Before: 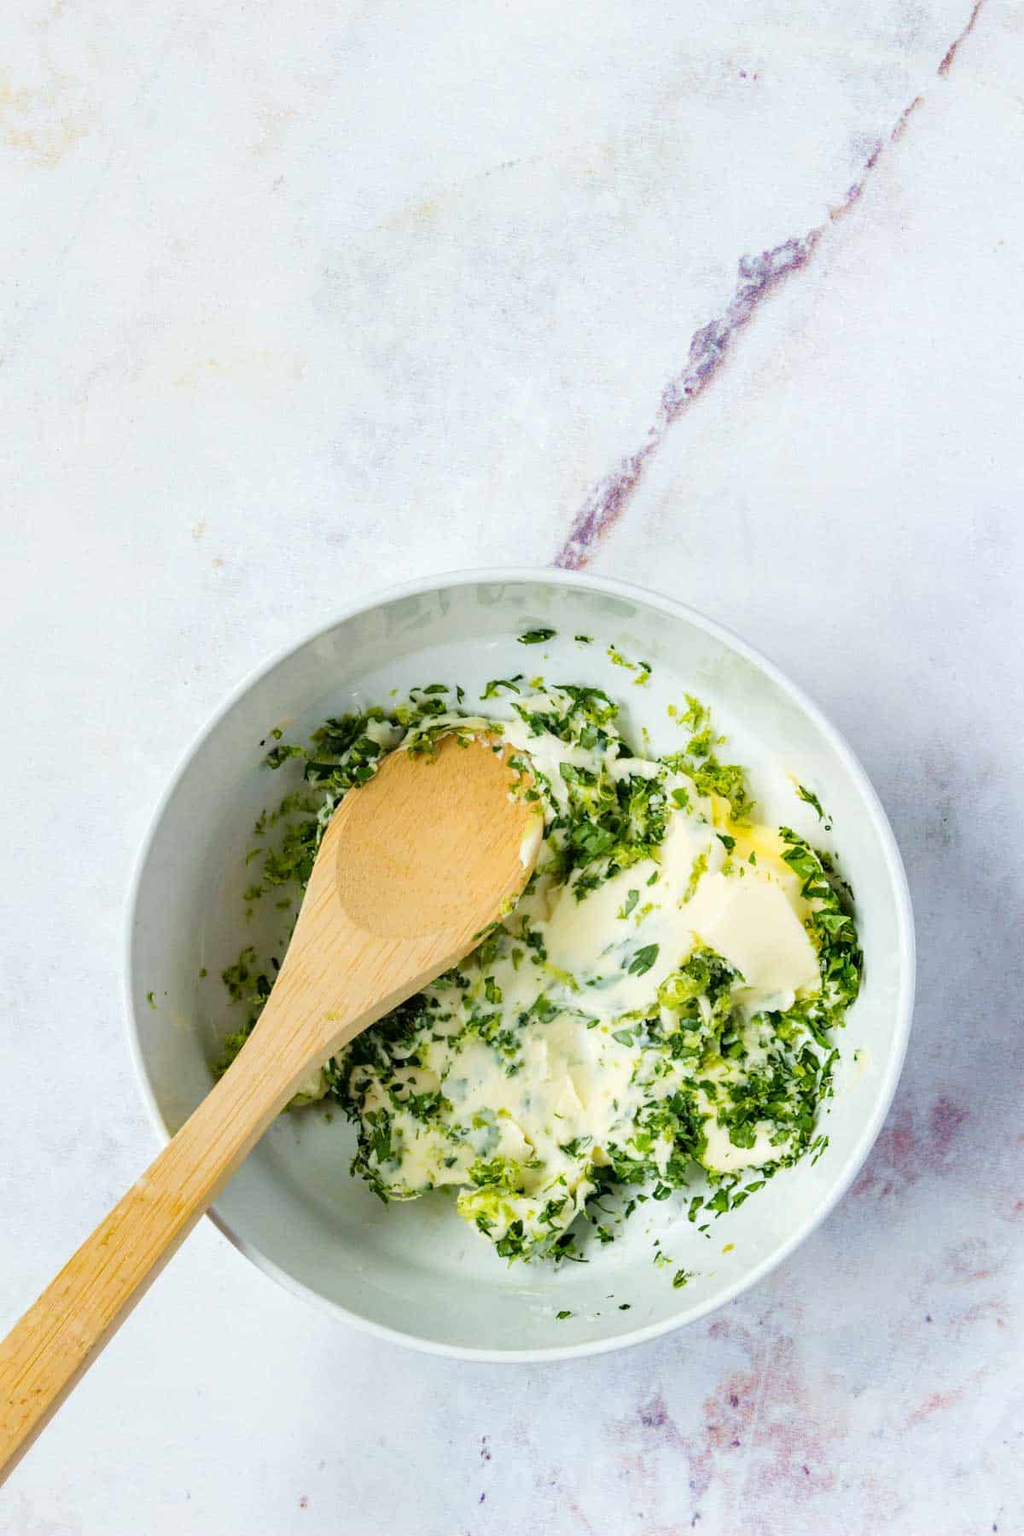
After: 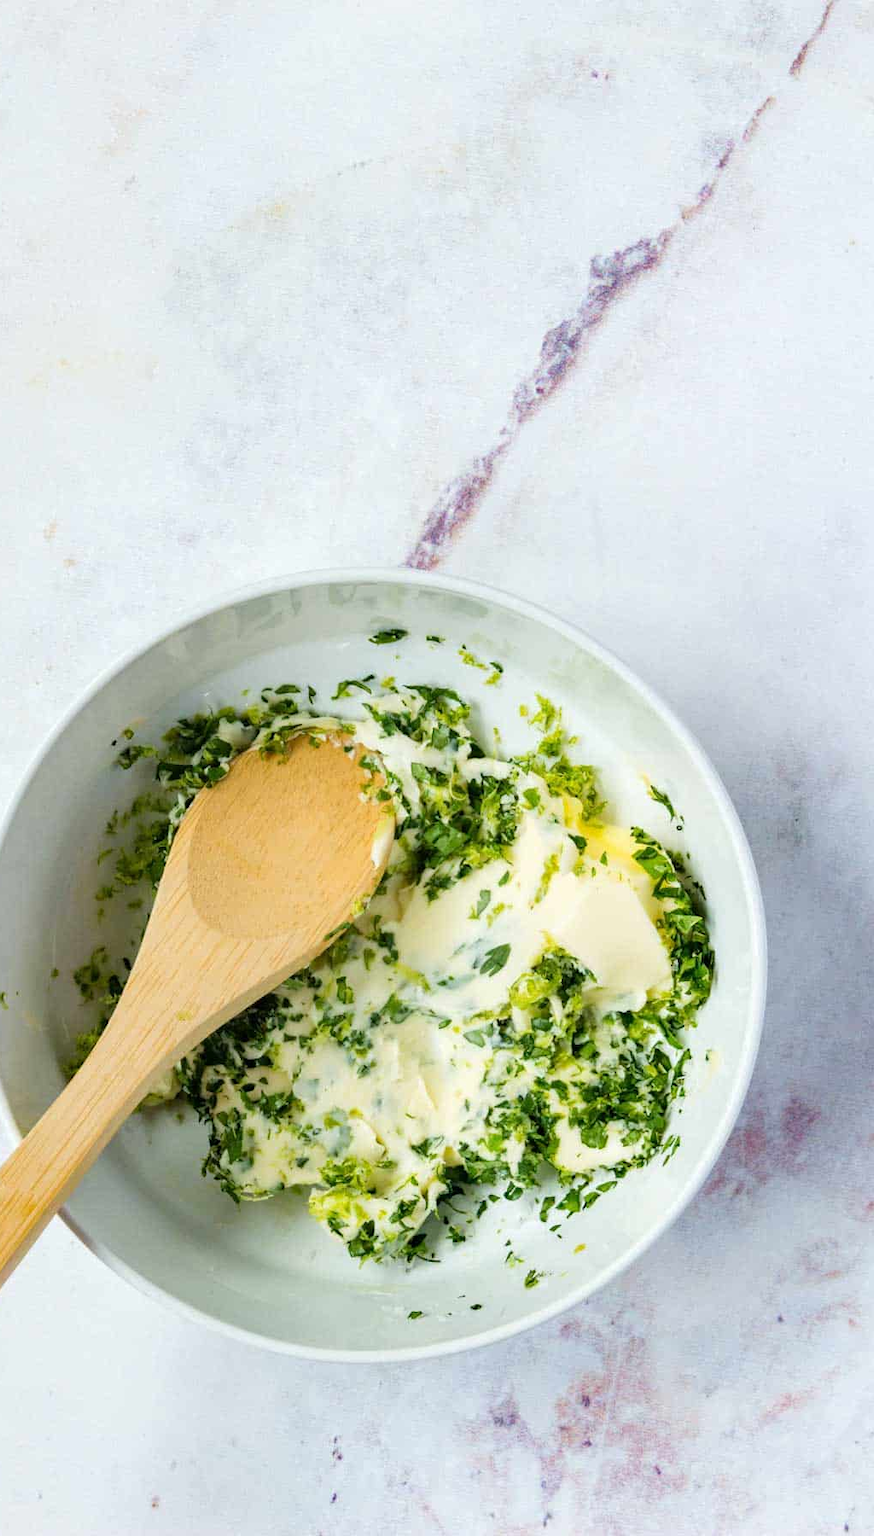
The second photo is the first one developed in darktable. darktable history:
crop and rotate: left 14.55%
